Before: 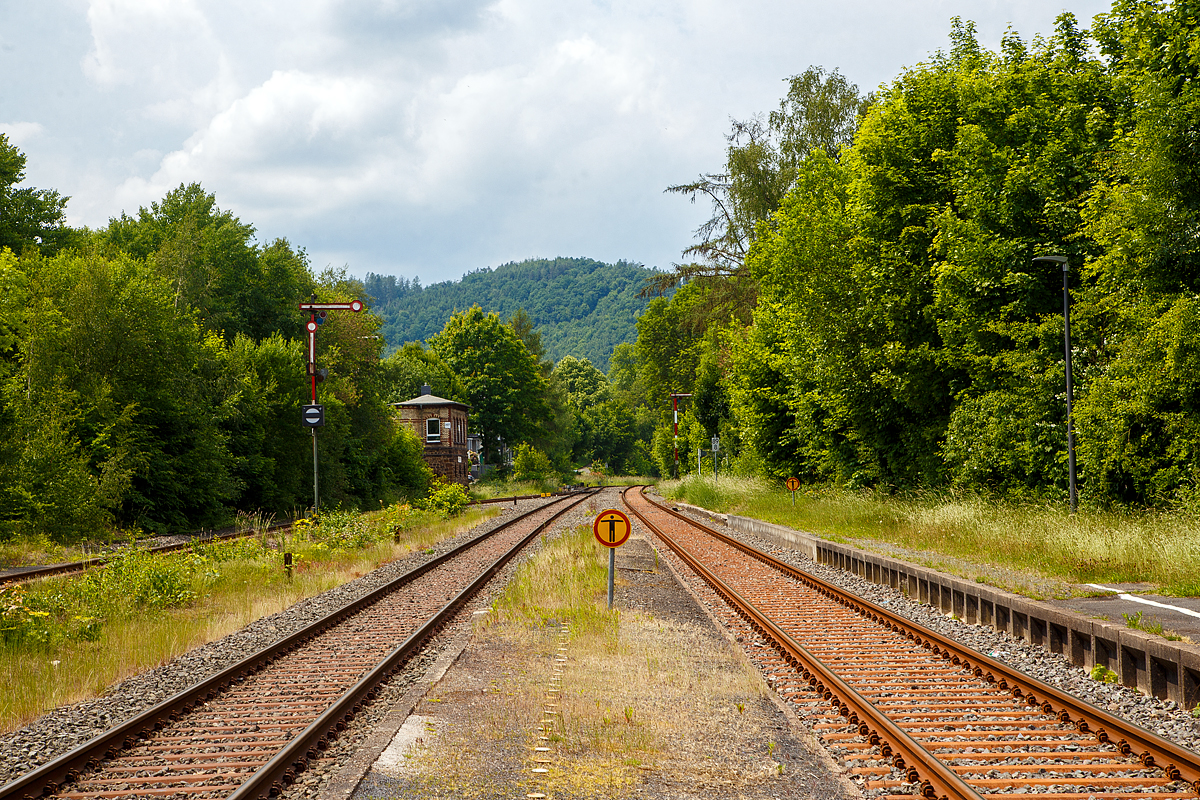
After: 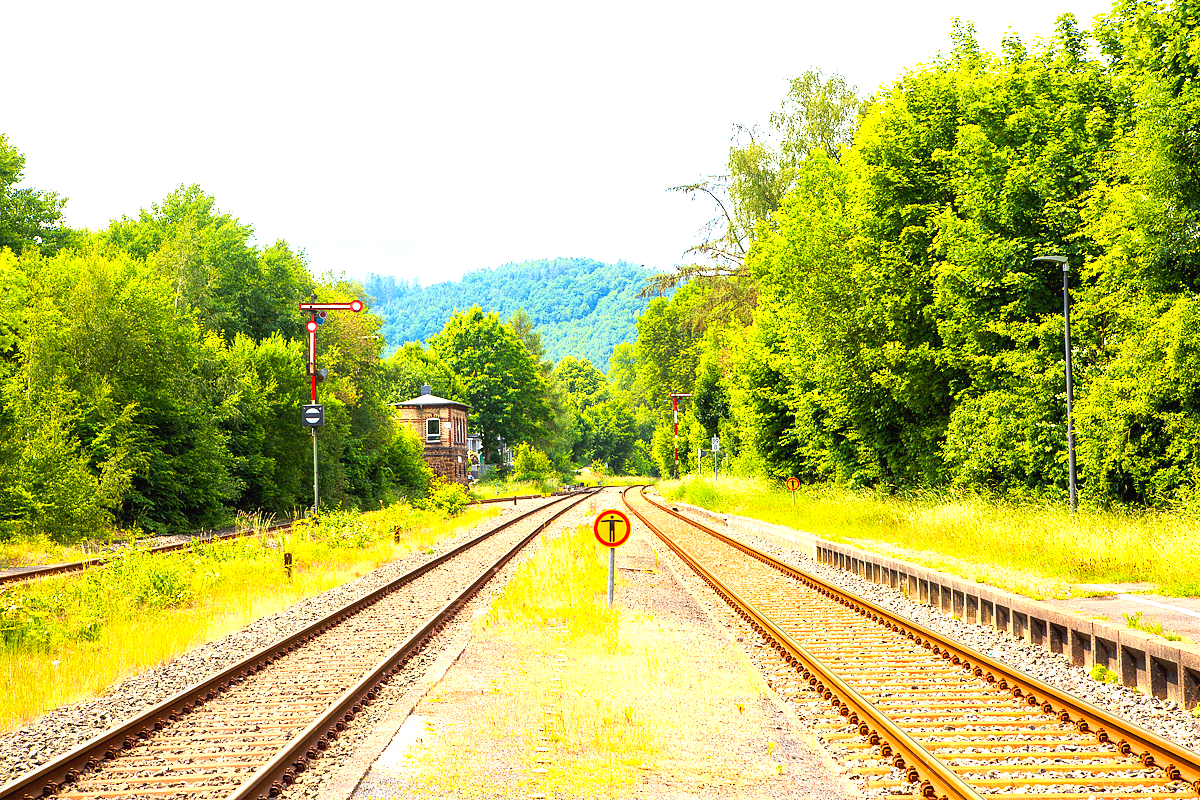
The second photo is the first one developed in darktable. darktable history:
exposure: black level correction 0, exposure 1.494 EV, compensate exposure bias true, compensate highlight preservation false
contrast brightness saturation: contrast 0.199, brightness 0.162, saturation 0.221
